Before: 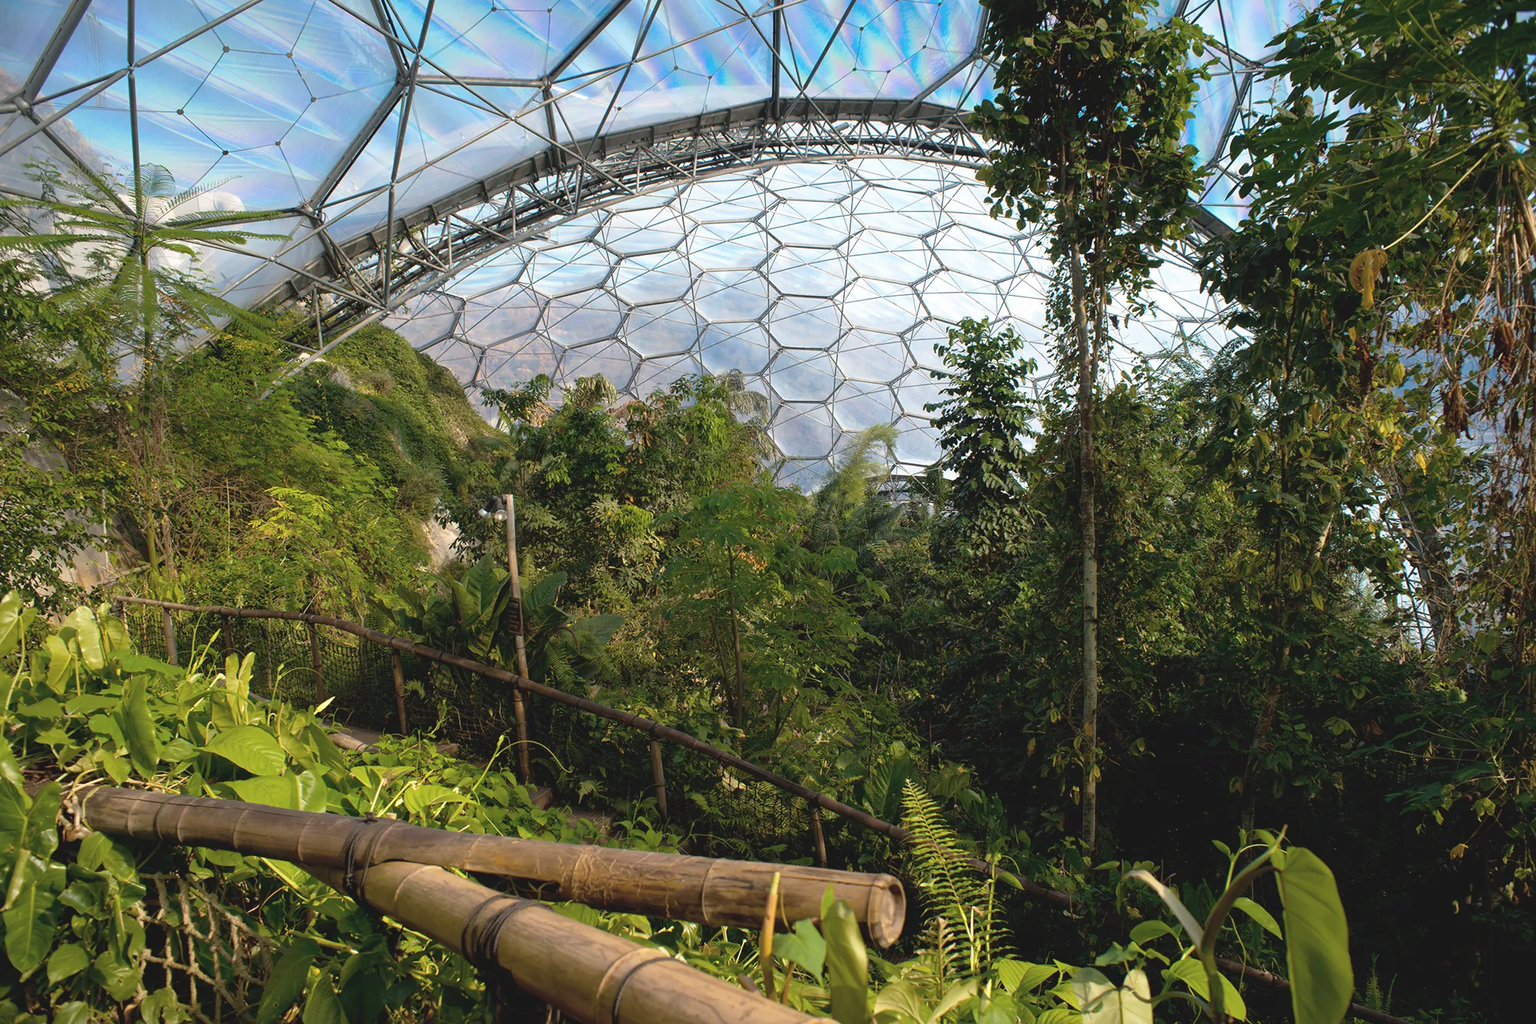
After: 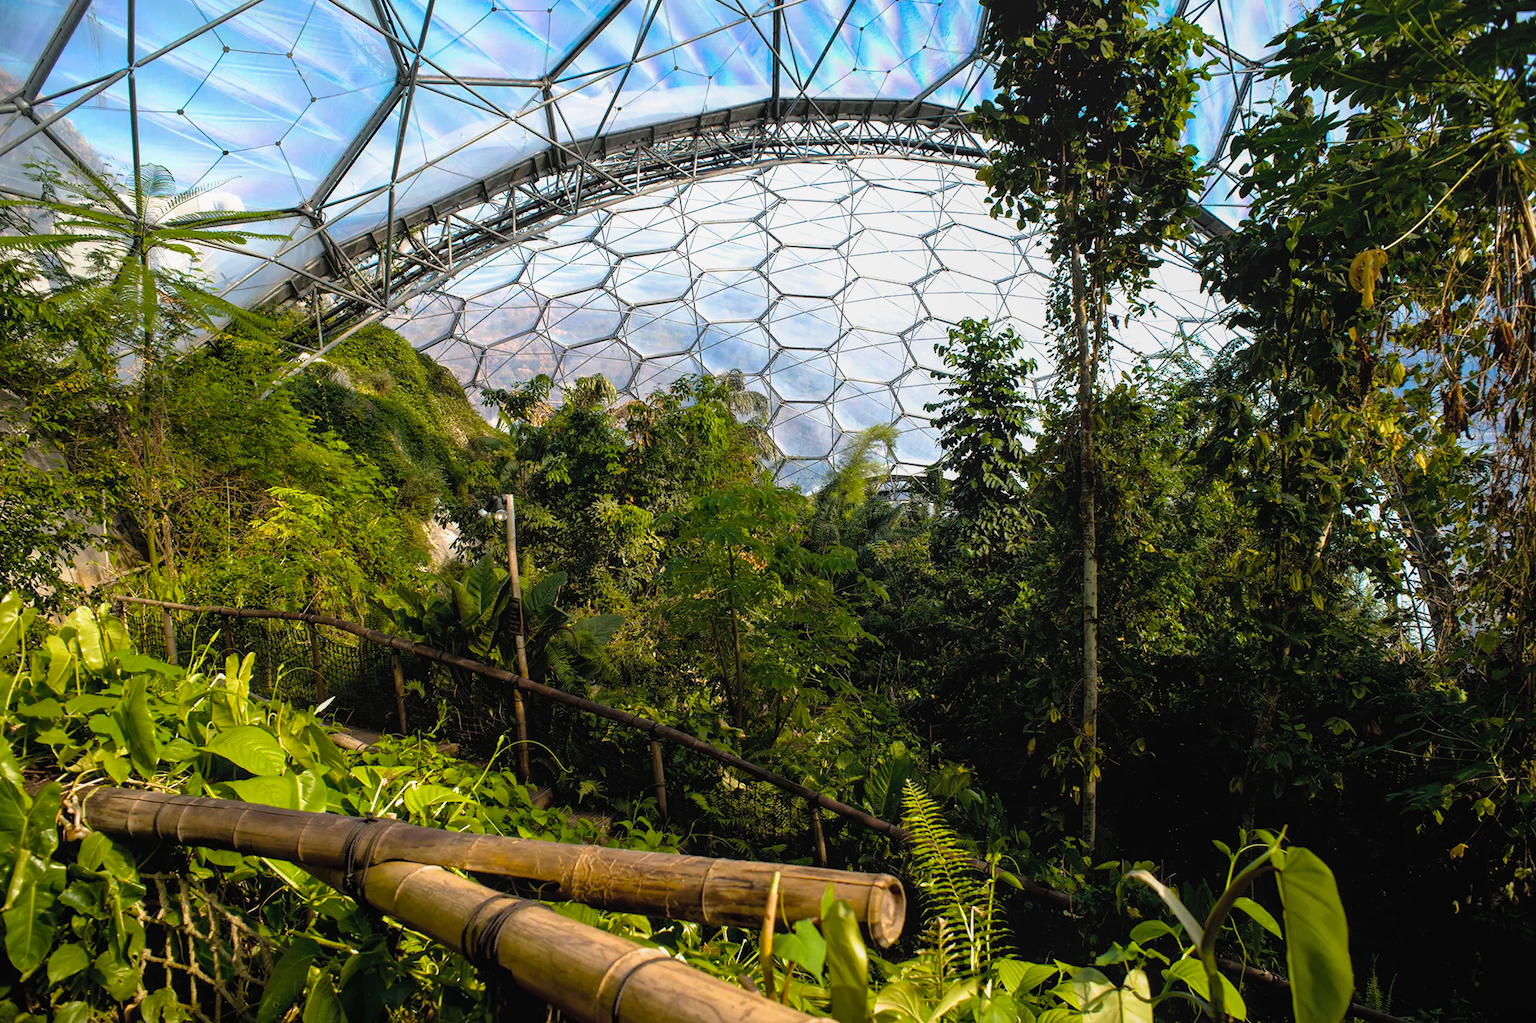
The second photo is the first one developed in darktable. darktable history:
filmic rgb: black relative exposure -8.22 EV, white relative exposure 2.2 EV, target white luminance 99.854%, hardness 7.14, latitude 75.67%, contrast 1.321, highlights saturation mix -2.24%, shadows ↔ highlights balance 30.74%, color science v6 (2022)
color balance rgb: linear chroma grading › global chroma 14.871%, perceptual saturation grading › global saturation 16.522%, global vibrance 20%
local contrast: detail 109%
